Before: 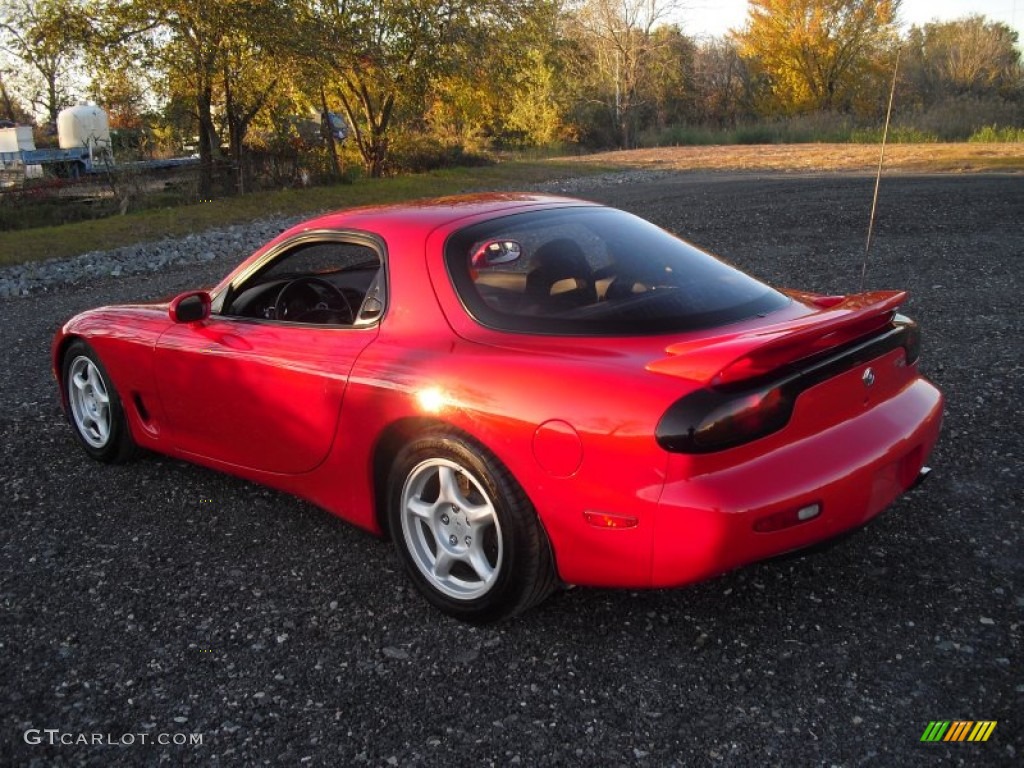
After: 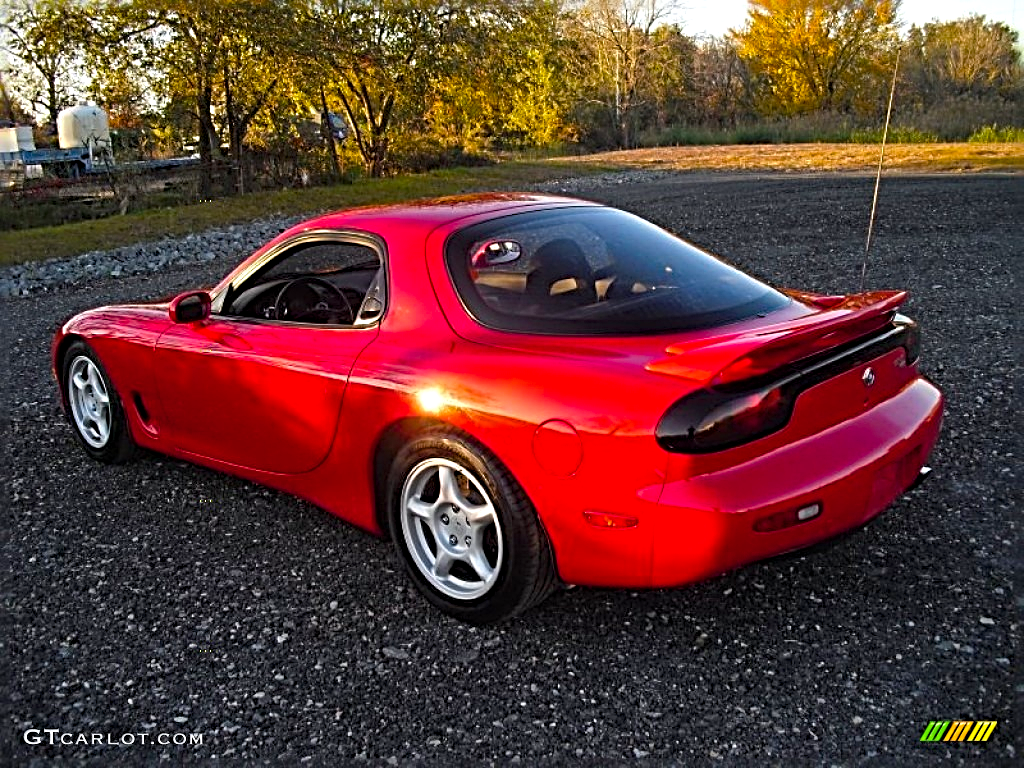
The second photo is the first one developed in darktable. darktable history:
color balance rgb: perceptual saturation grading › global saturation 31.287%
shadows and highlights: shadows 30.92, highlights 0.3, soften with gaussian
haze removal: compatibility mode true, adaptive false
sharpen: radius 3.717, amount 0.928
